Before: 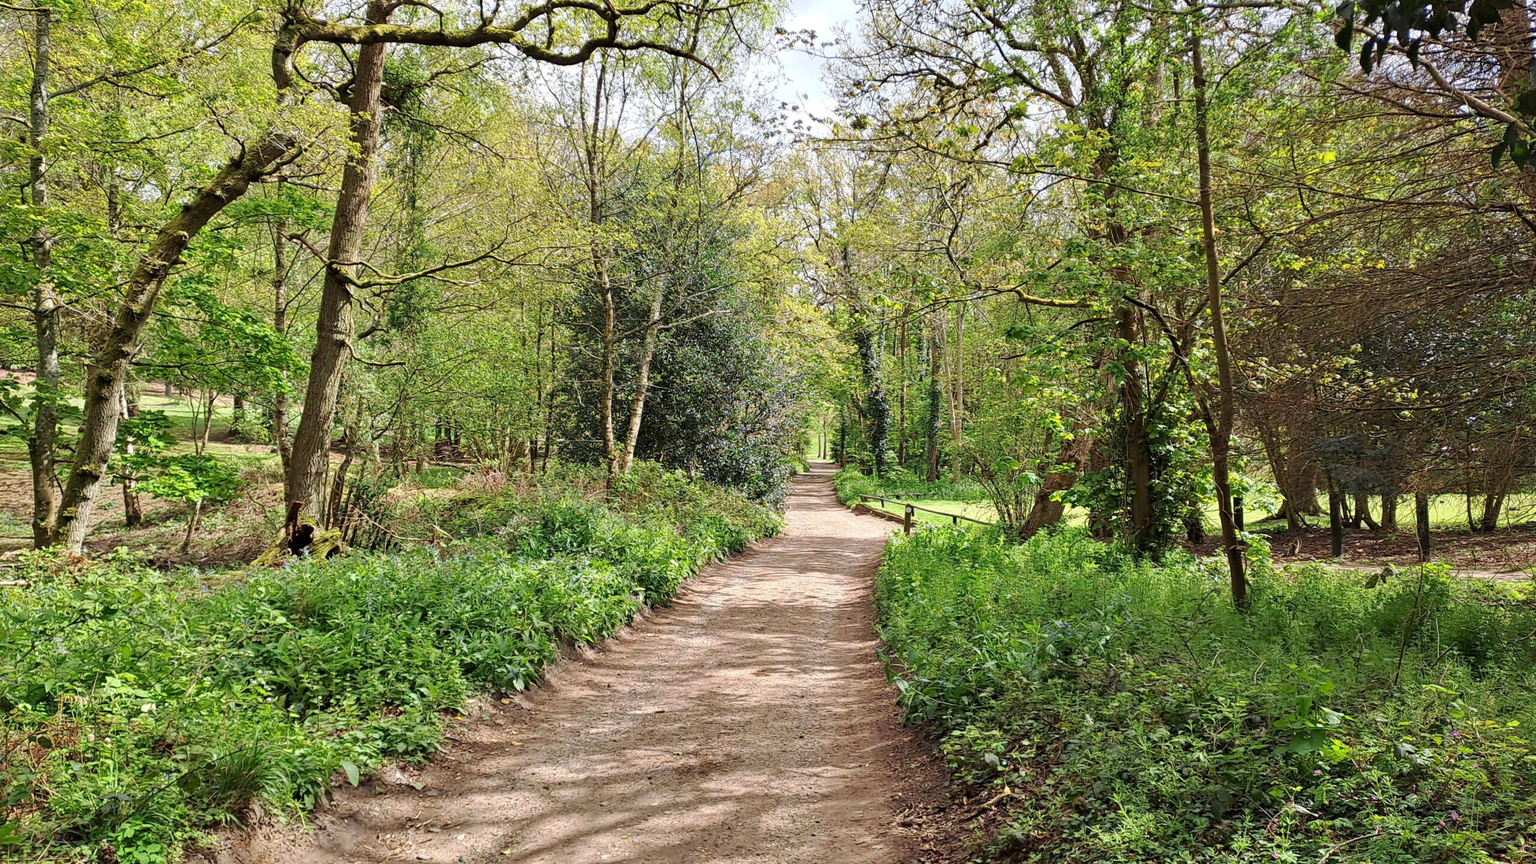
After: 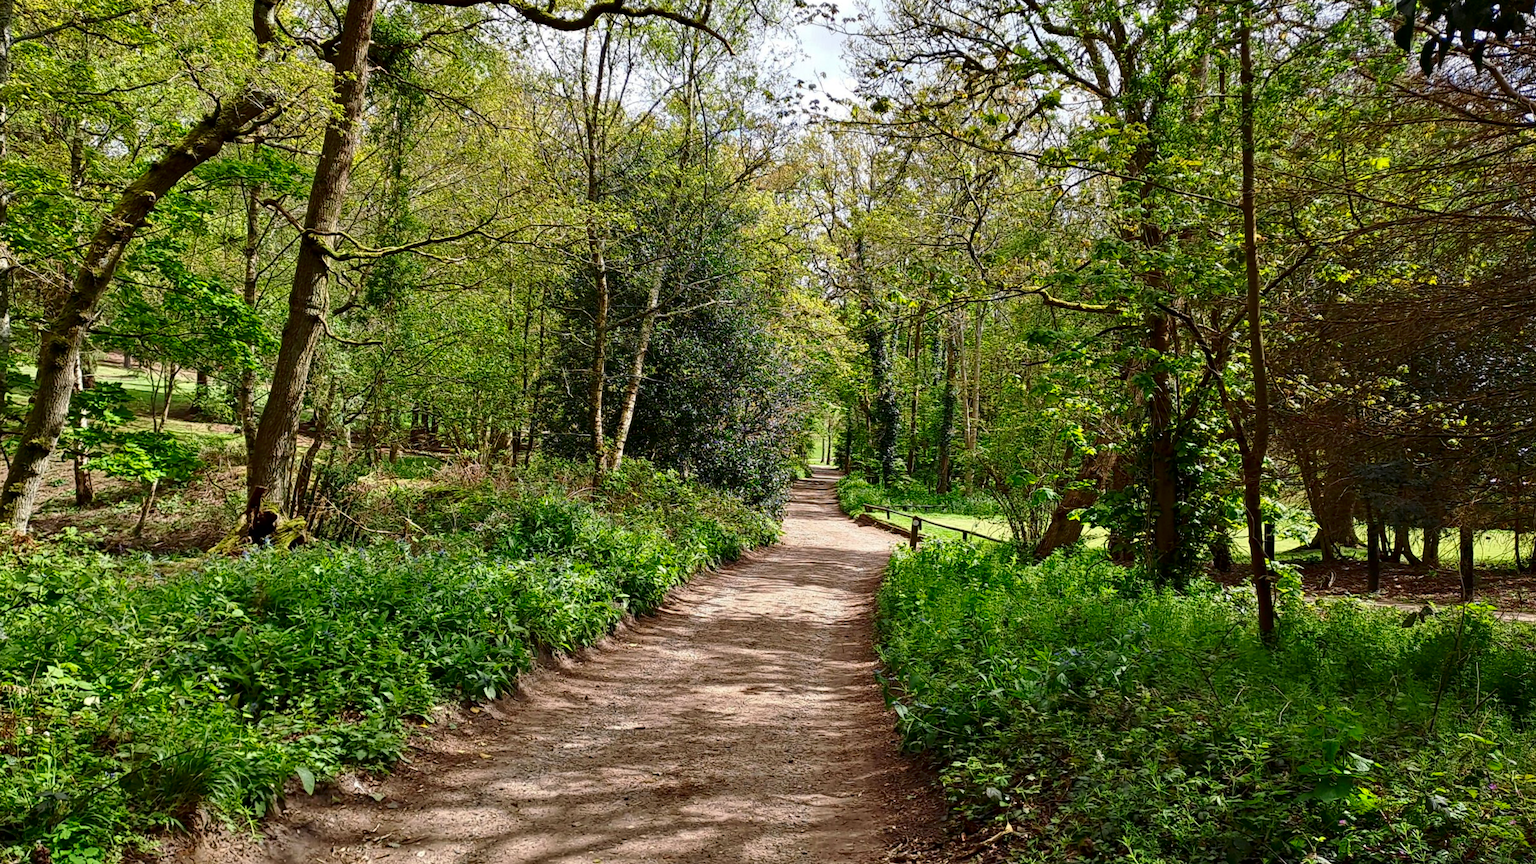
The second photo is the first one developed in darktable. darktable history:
crop and rotate: angle -2.38°
contrast brightness saturation: contrast 0.1, brightness -0.26, saturation 0.14
